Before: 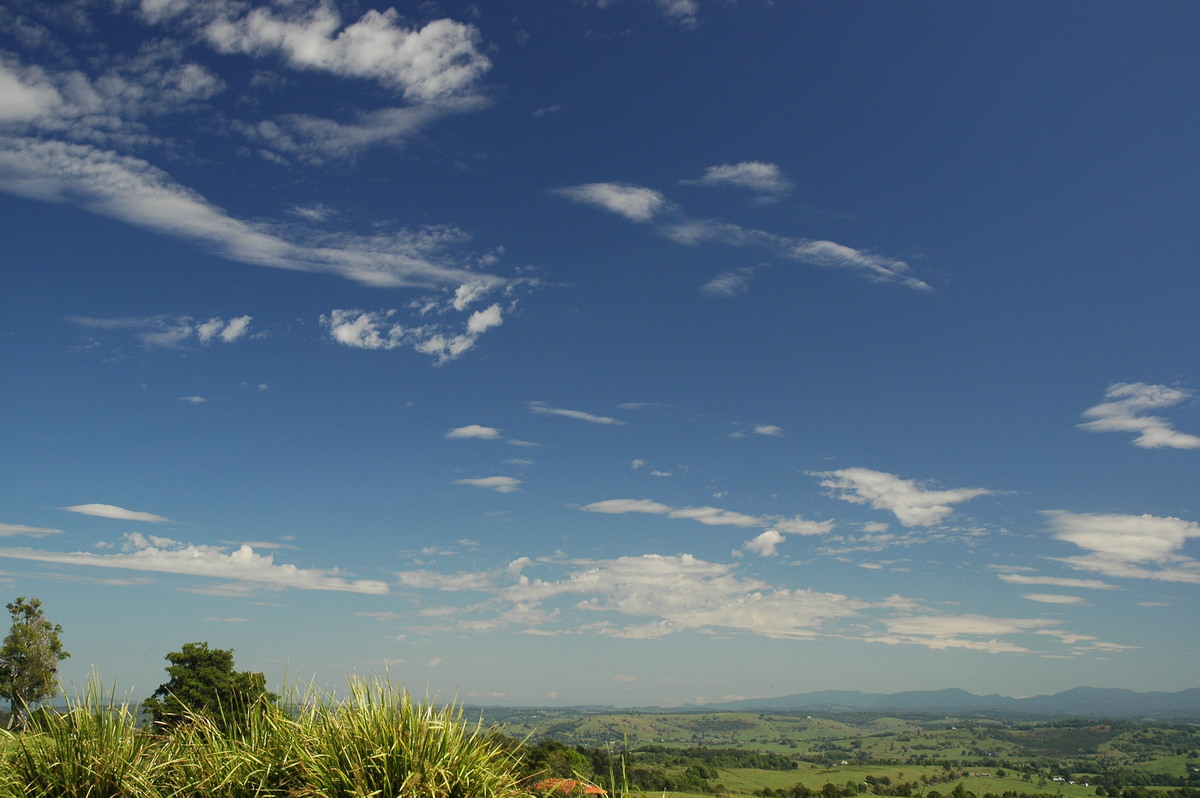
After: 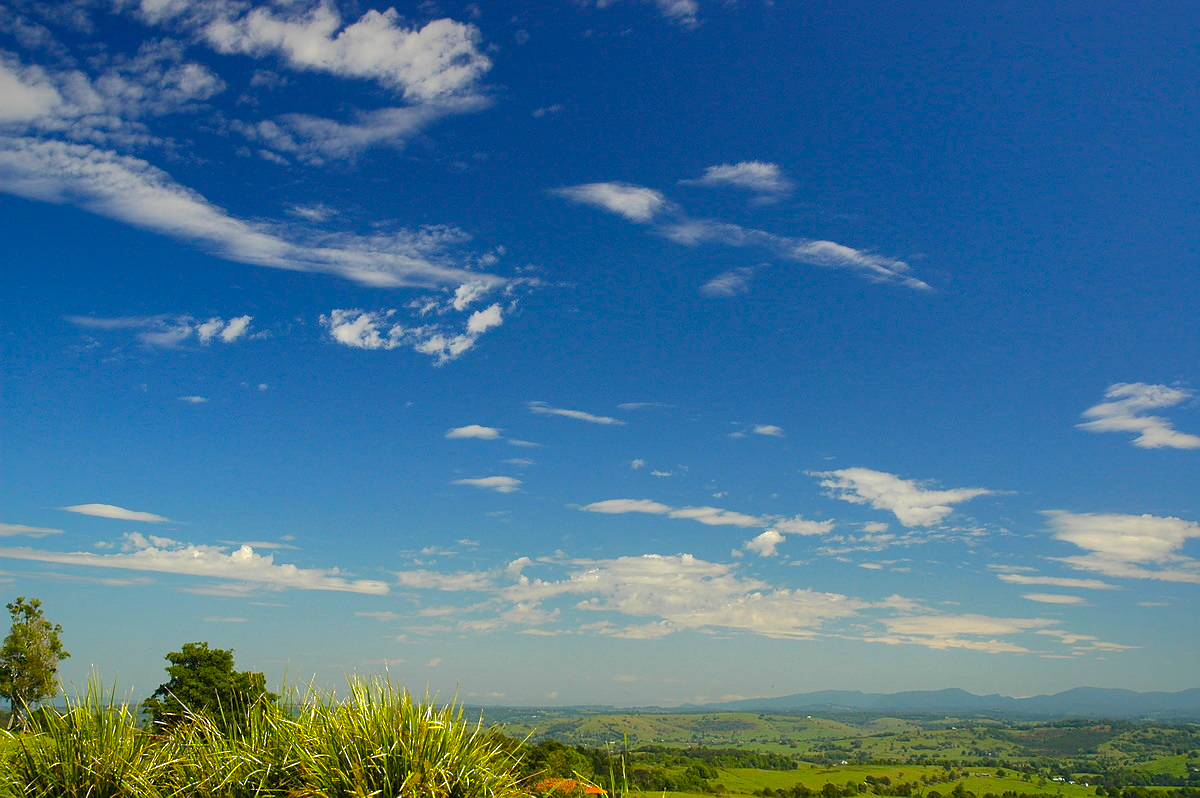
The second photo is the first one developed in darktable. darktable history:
sharpen: radius 0.993
color balance rgb: power › hue 315.84°, perceptual saturation grading › global saturation 34.955%, perceptual saturation grading › highlights -29.924%, perceptual saturation grading › shadows 35.154%, perceptual brilliance grading › global brilliance 11.699%, global vibrance 20%
shadows and highlights: shadows 25.17, highlights -69.71, highlights color adjustment 77.75%
